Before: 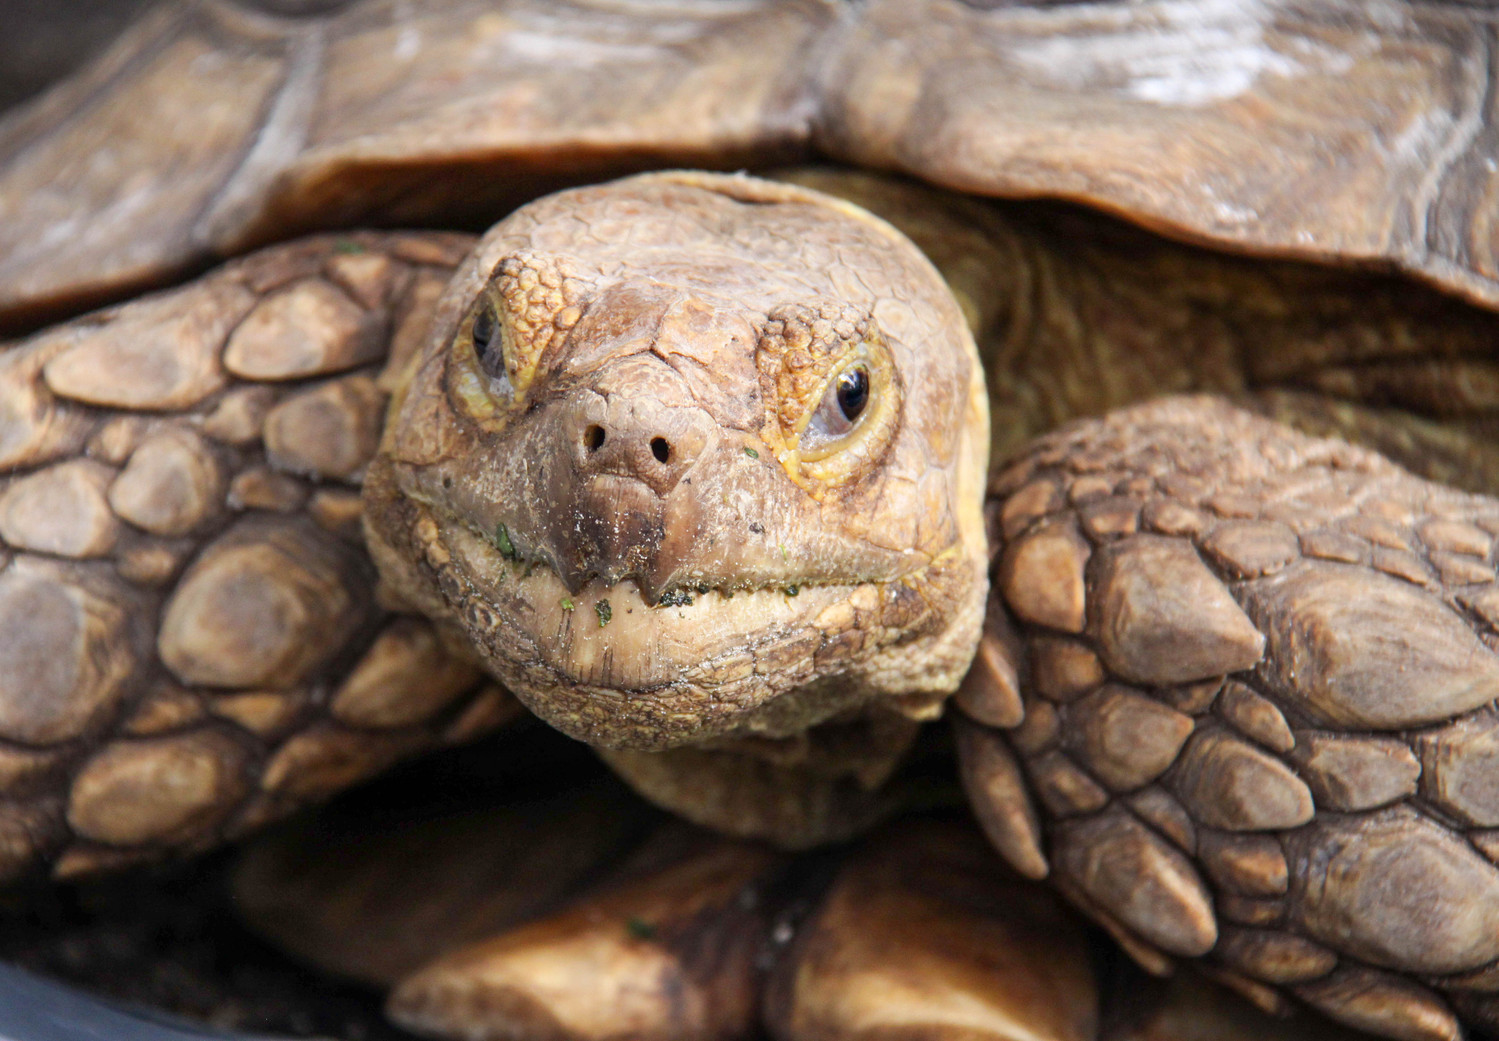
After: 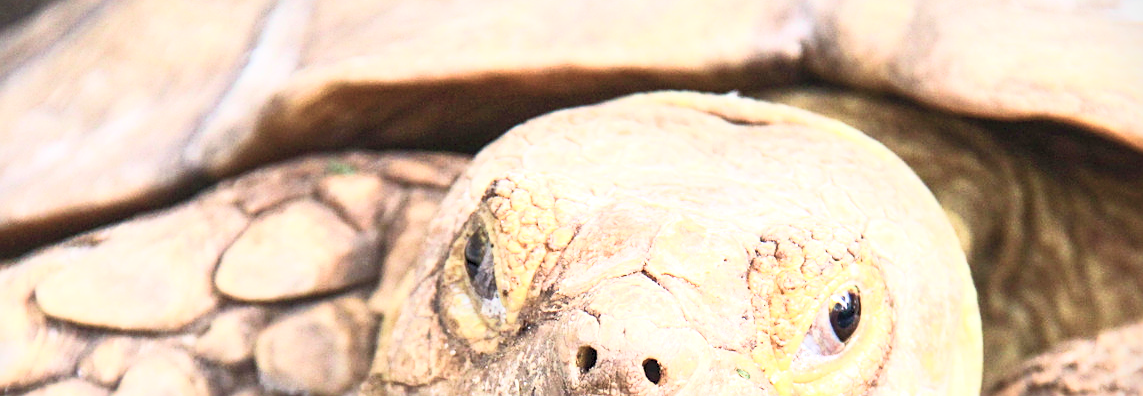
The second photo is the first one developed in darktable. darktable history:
crop: left 0.579%, top 7.627%, right 23.167%, bottom 54.275%
vignetting: fall-off start 97.23%, saturation -0.024, center (-0.033, -0.042), width/height ratio 1.179, unbound false
contrast brightness saturation: contrast 0.43, brightness 0.56, saturation -0.19
velvia: strength 40%
exposure: black level correction 0, exposure 0.5 EV, compensate exposure bias true, compensate highlight preservation false
sharpen: on, module defaults
